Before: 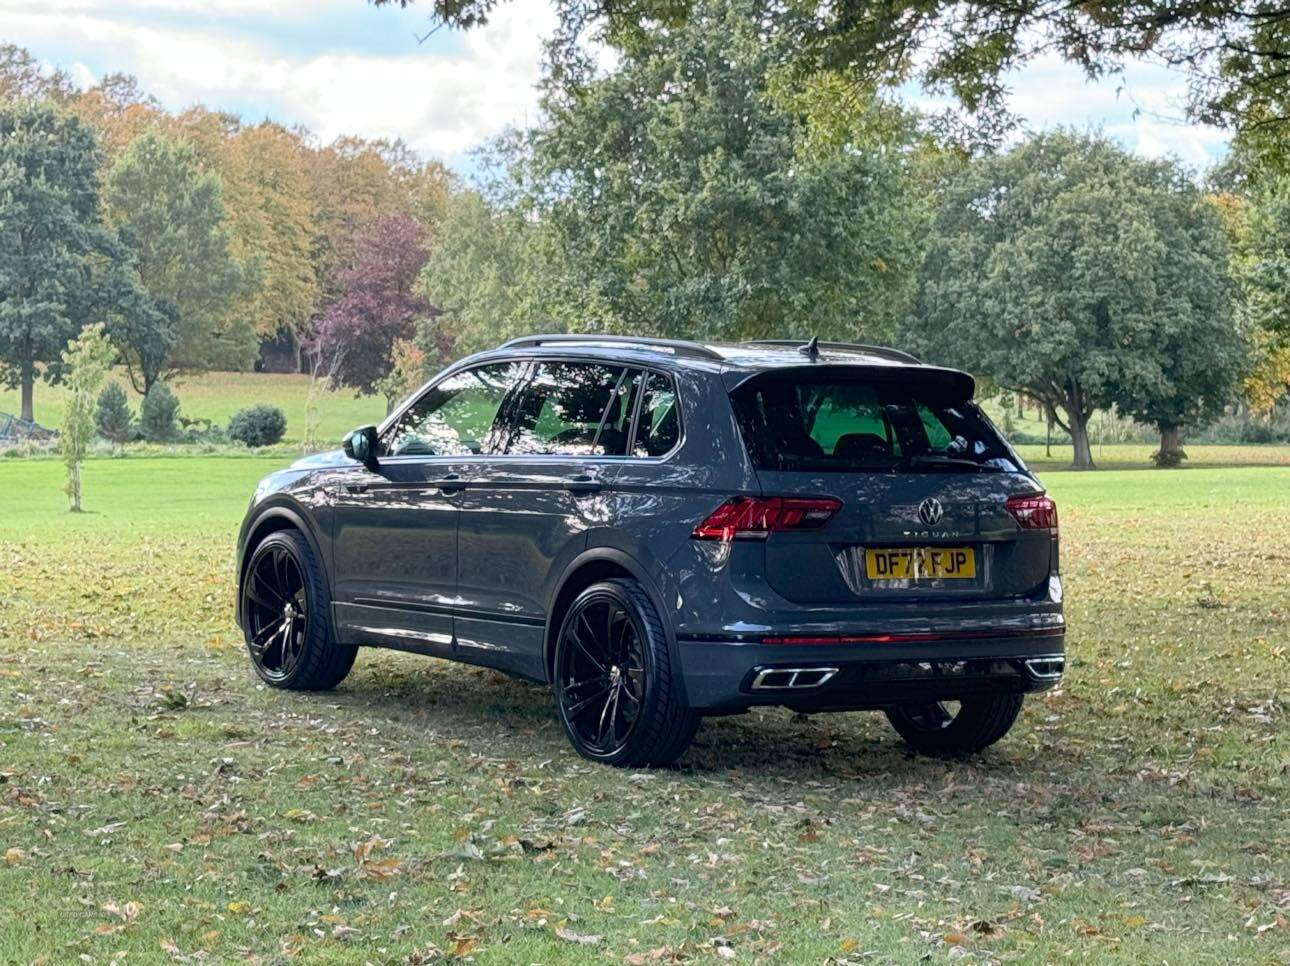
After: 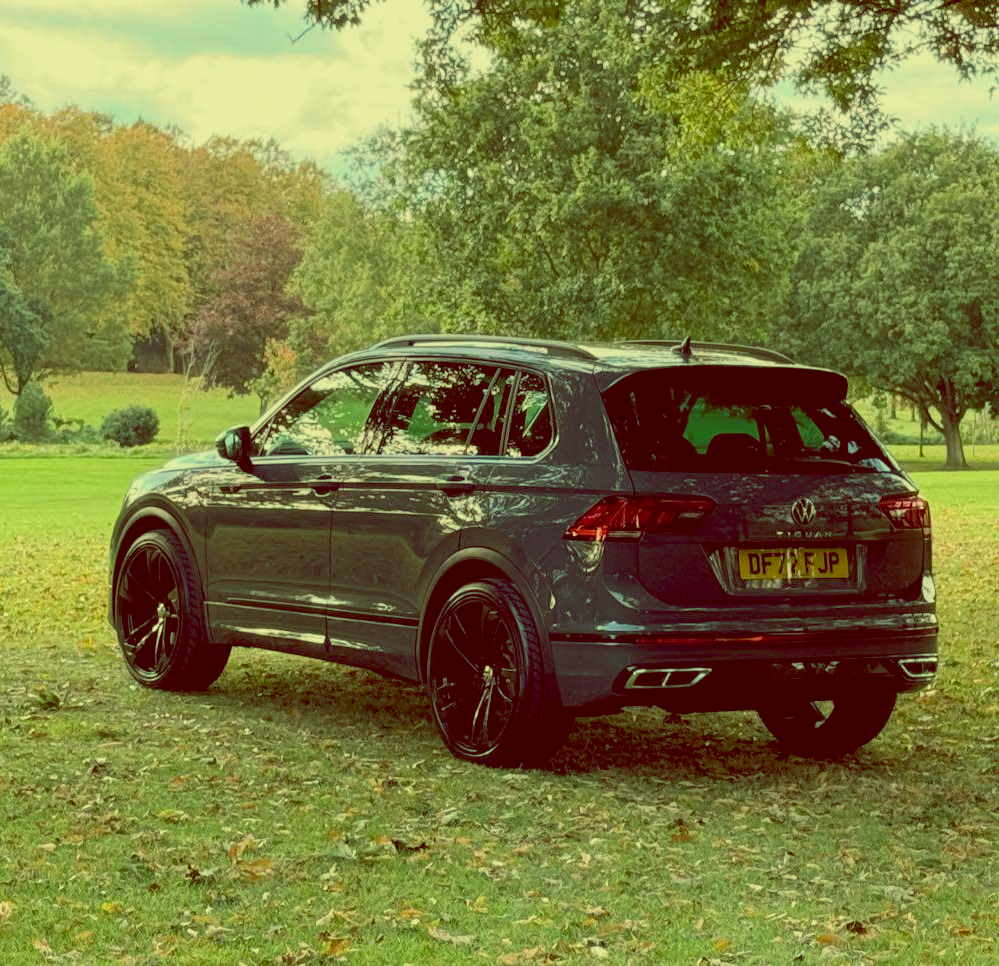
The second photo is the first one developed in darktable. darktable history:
color balance: lift [1, 1.015, 0.987, 0.985], gamma [1, 0.959, 1.042, 0.958], gain [0.927, 0.938, 1.072, 0.928], contrast 1.5%
white balance: red 1.08, blue 0.791
crop: left 9.88%, right 12.664%
rotate and perspective: crop left 0, crop top 0
color balance rgb: contrast -10%
